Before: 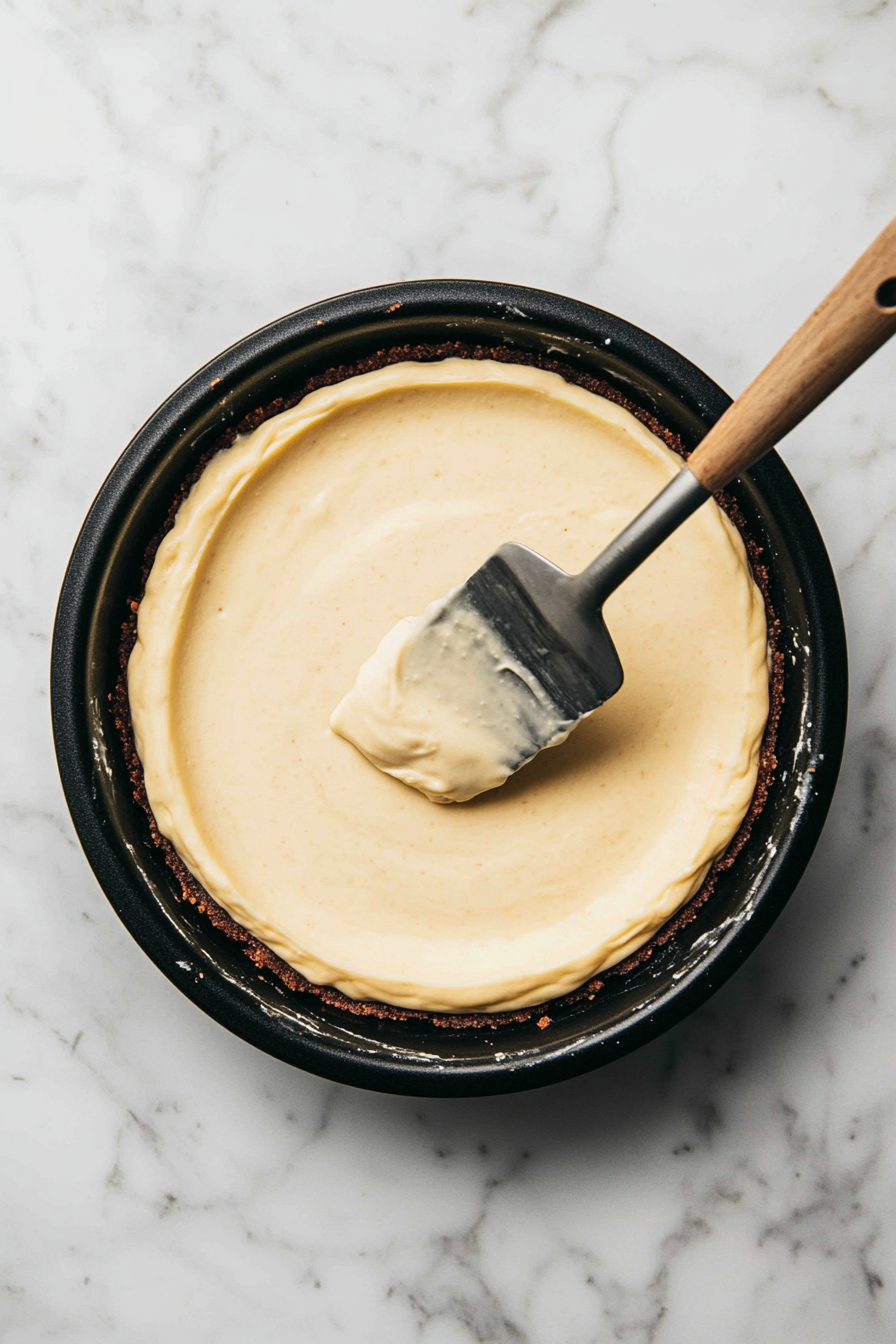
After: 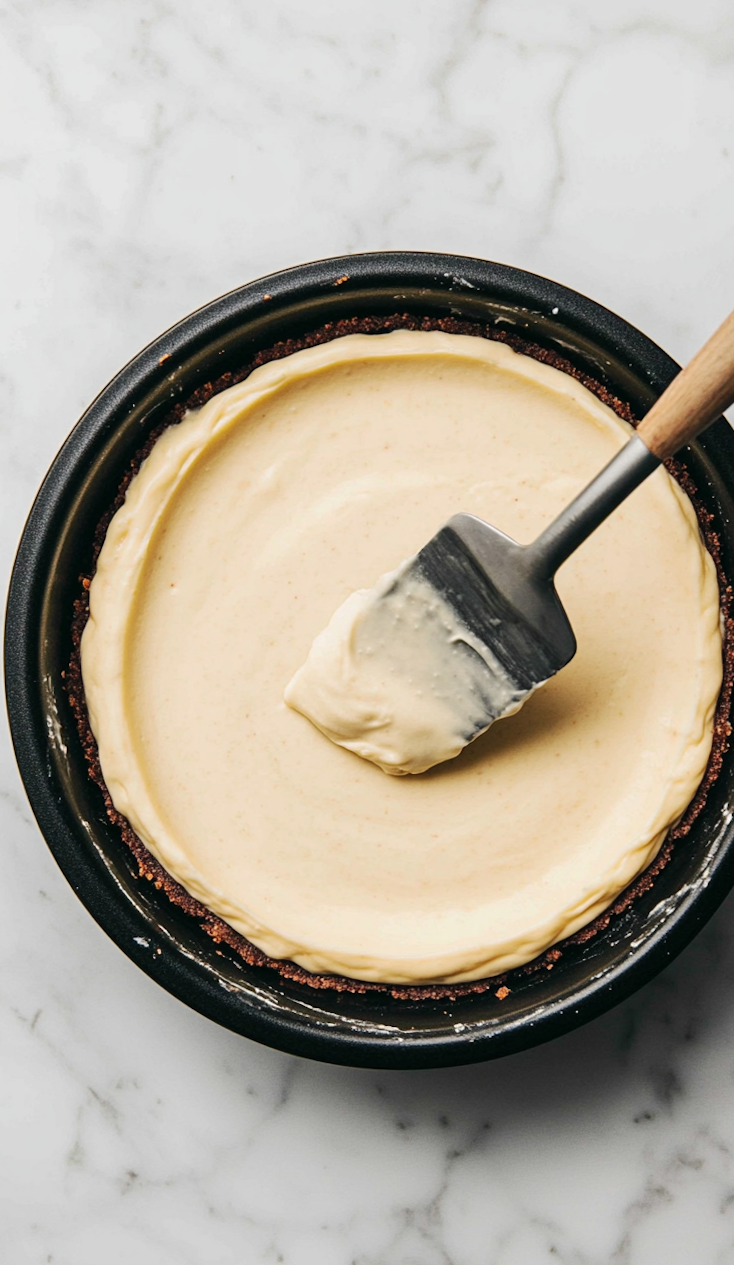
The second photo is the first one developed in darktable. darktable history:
crop and rotate: angle 0.926°, left 4.229%, top 0.999%, right 11.816%, bottom 2.596%
base curve: curves: ch0 [(0, 0) (0.262, 0.32) (0.722, 0.705) (1, 1)], preserve colors none
